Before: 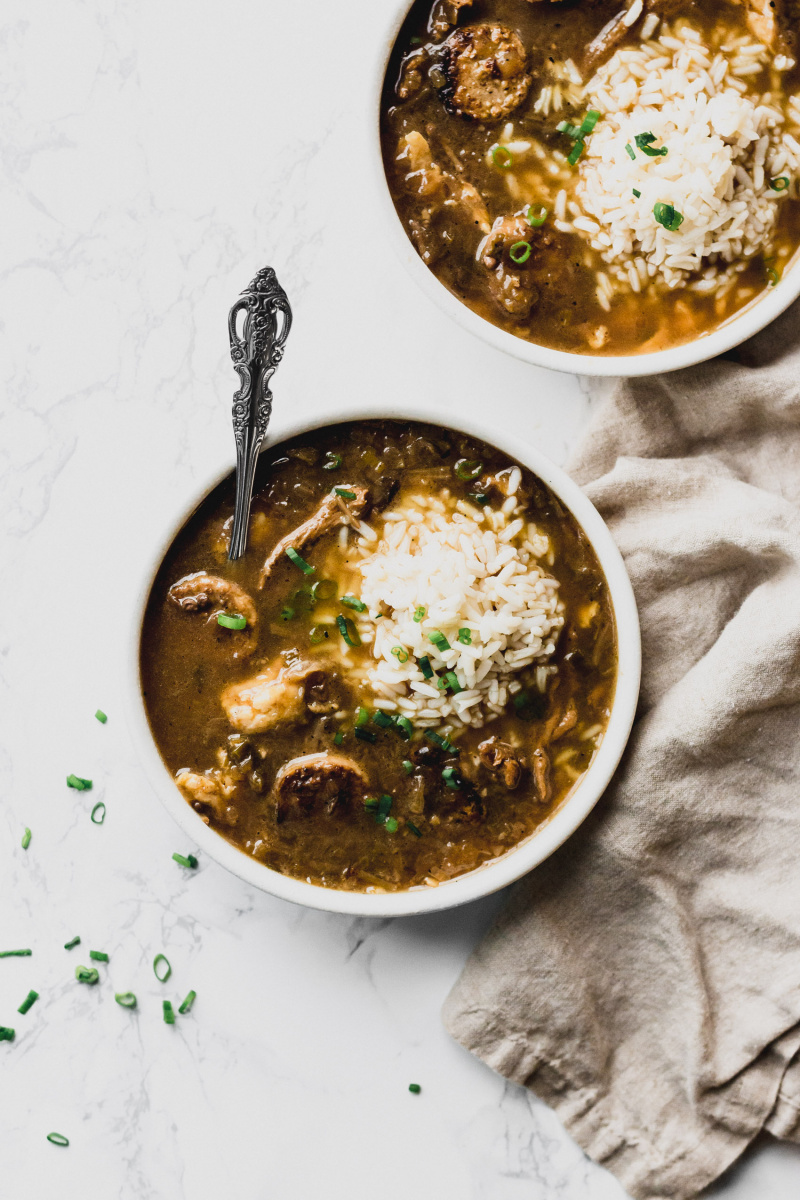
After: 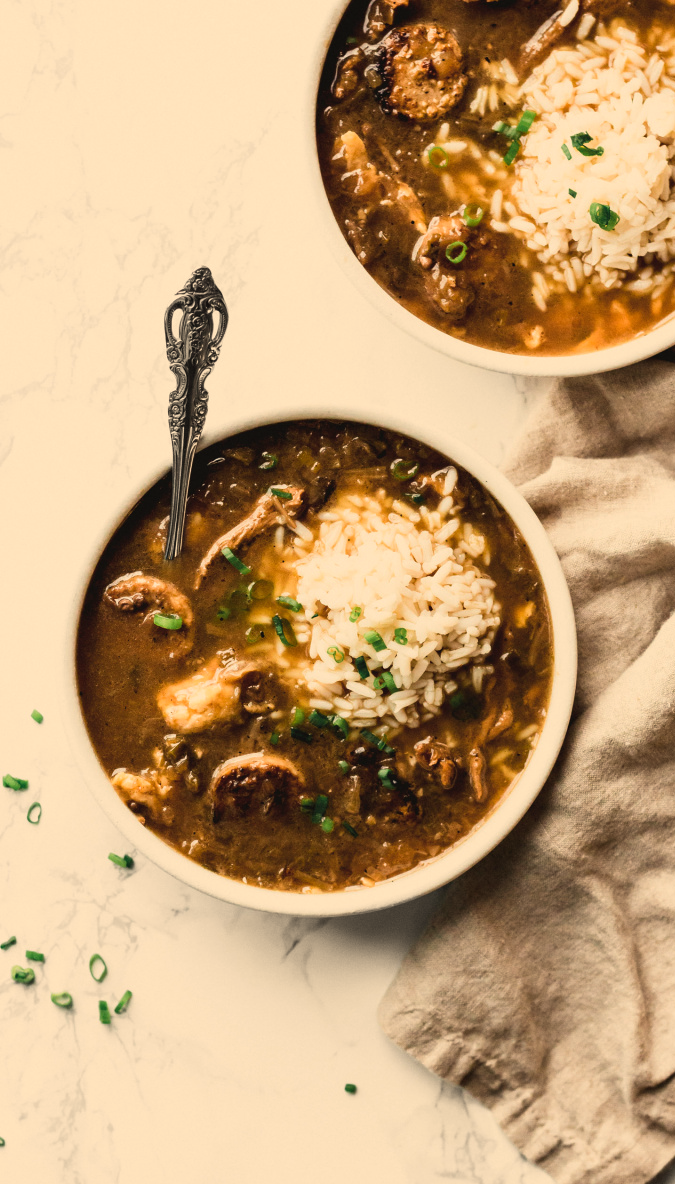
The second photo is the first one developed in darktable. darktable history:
white balance: red 1.123, blue 0.83
crop: left 8.026%, right 7.374%
